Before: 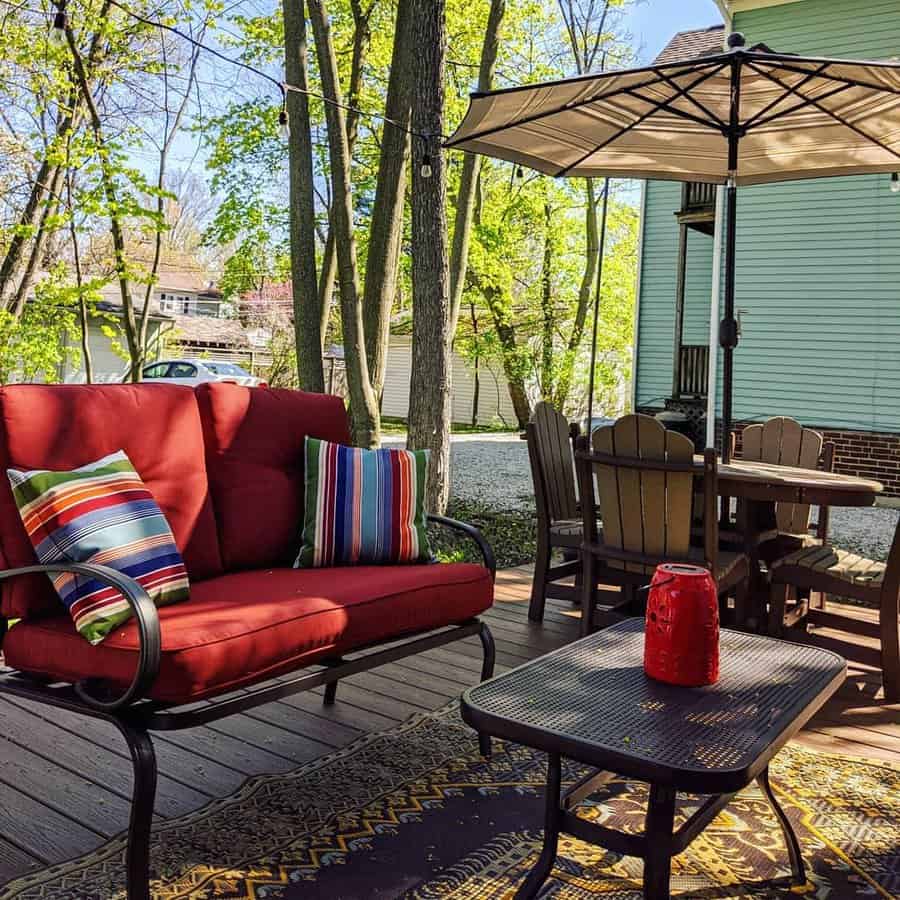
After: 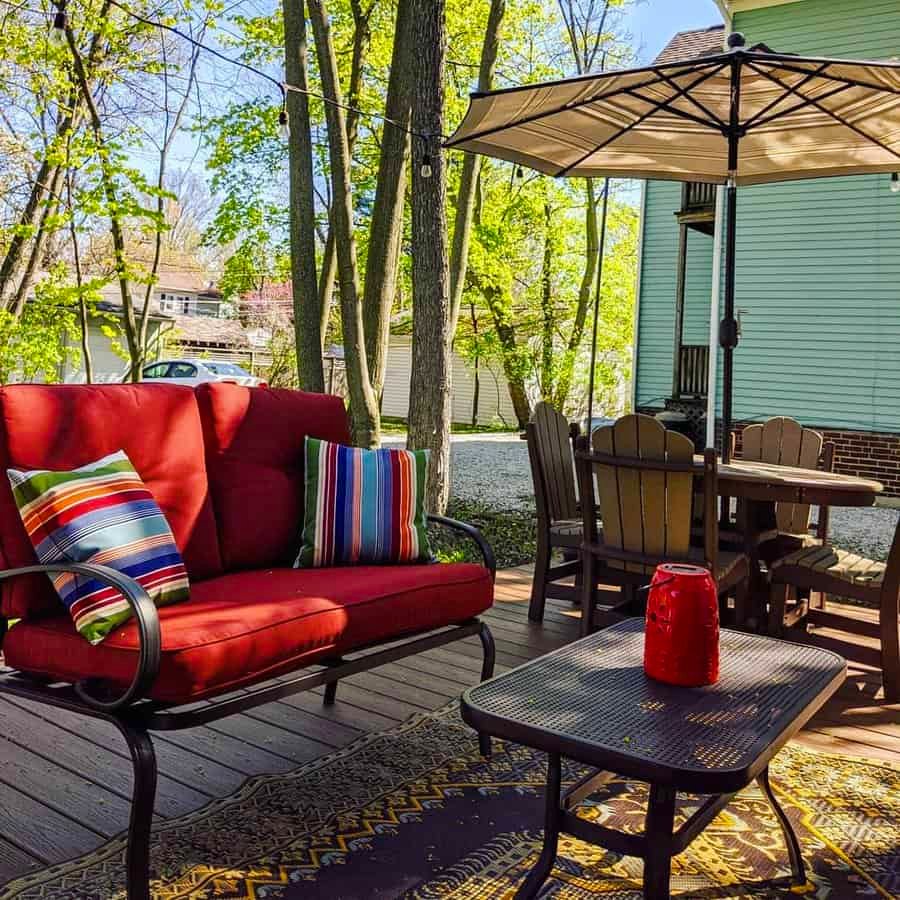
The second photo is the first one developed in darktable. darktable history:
color balance rgb: linear chroma grading › shadows 18.964%, linear chroma grading › highlights 3.365%, linear chroma grading › mid-tones 10.607%, perceptual saturation grading › global saturation 0.355%, perceptual saturation grading › mid-tones 11.296%, global vibrance 14.659%
